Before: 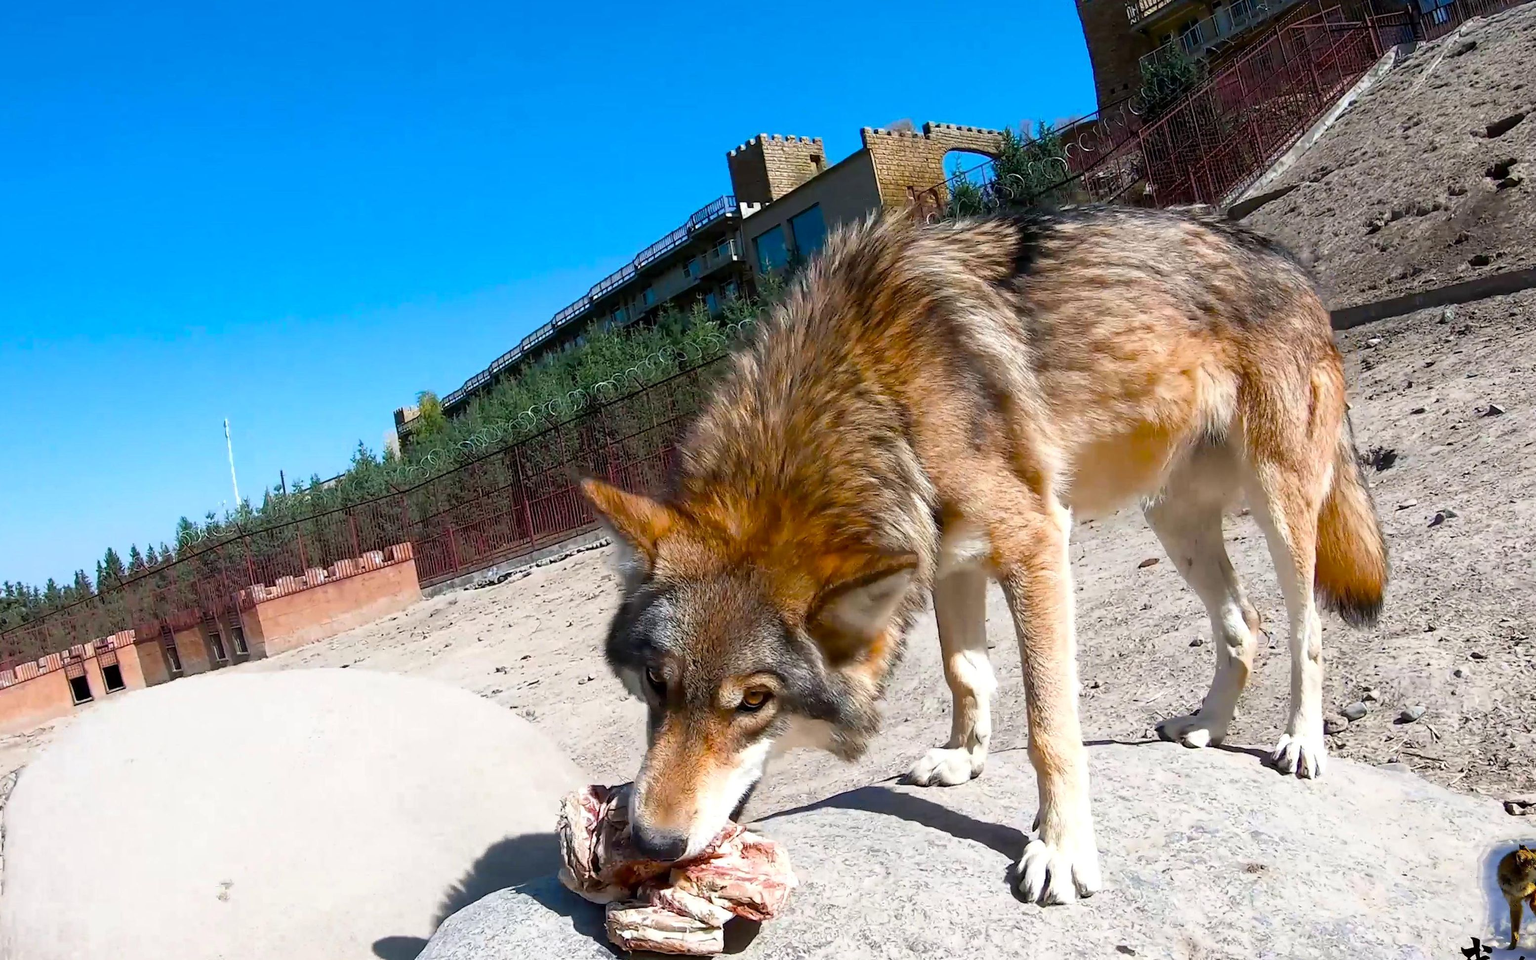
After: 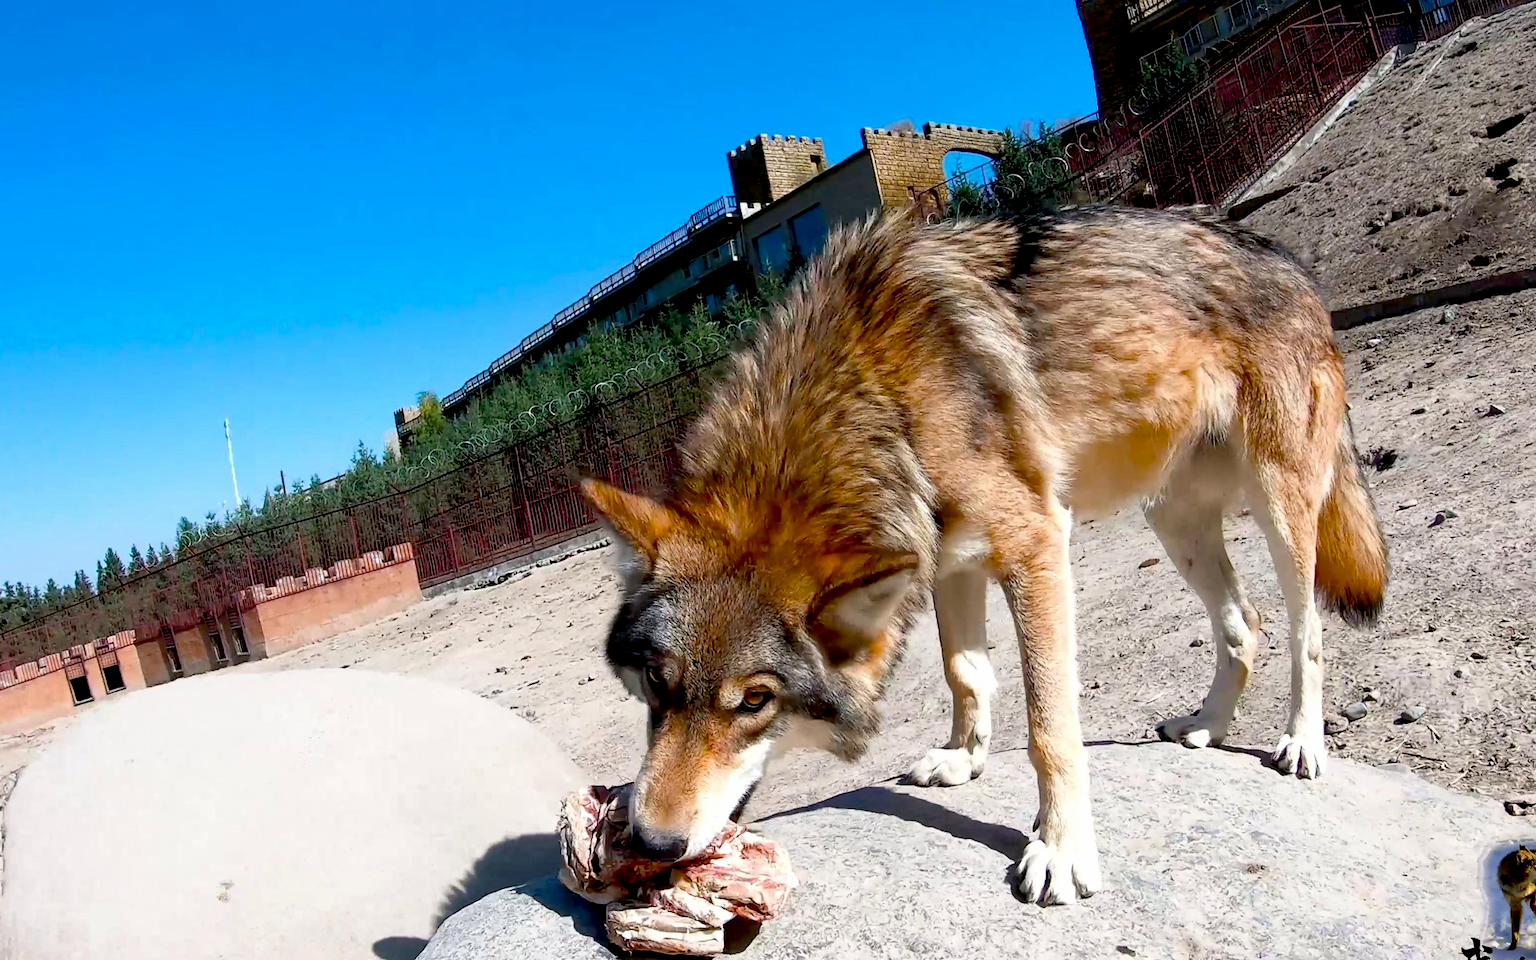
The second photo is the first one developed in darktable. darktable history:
exposure: black level correction 0.016, exposure -0.01 EV, compensate highlight preservation false
